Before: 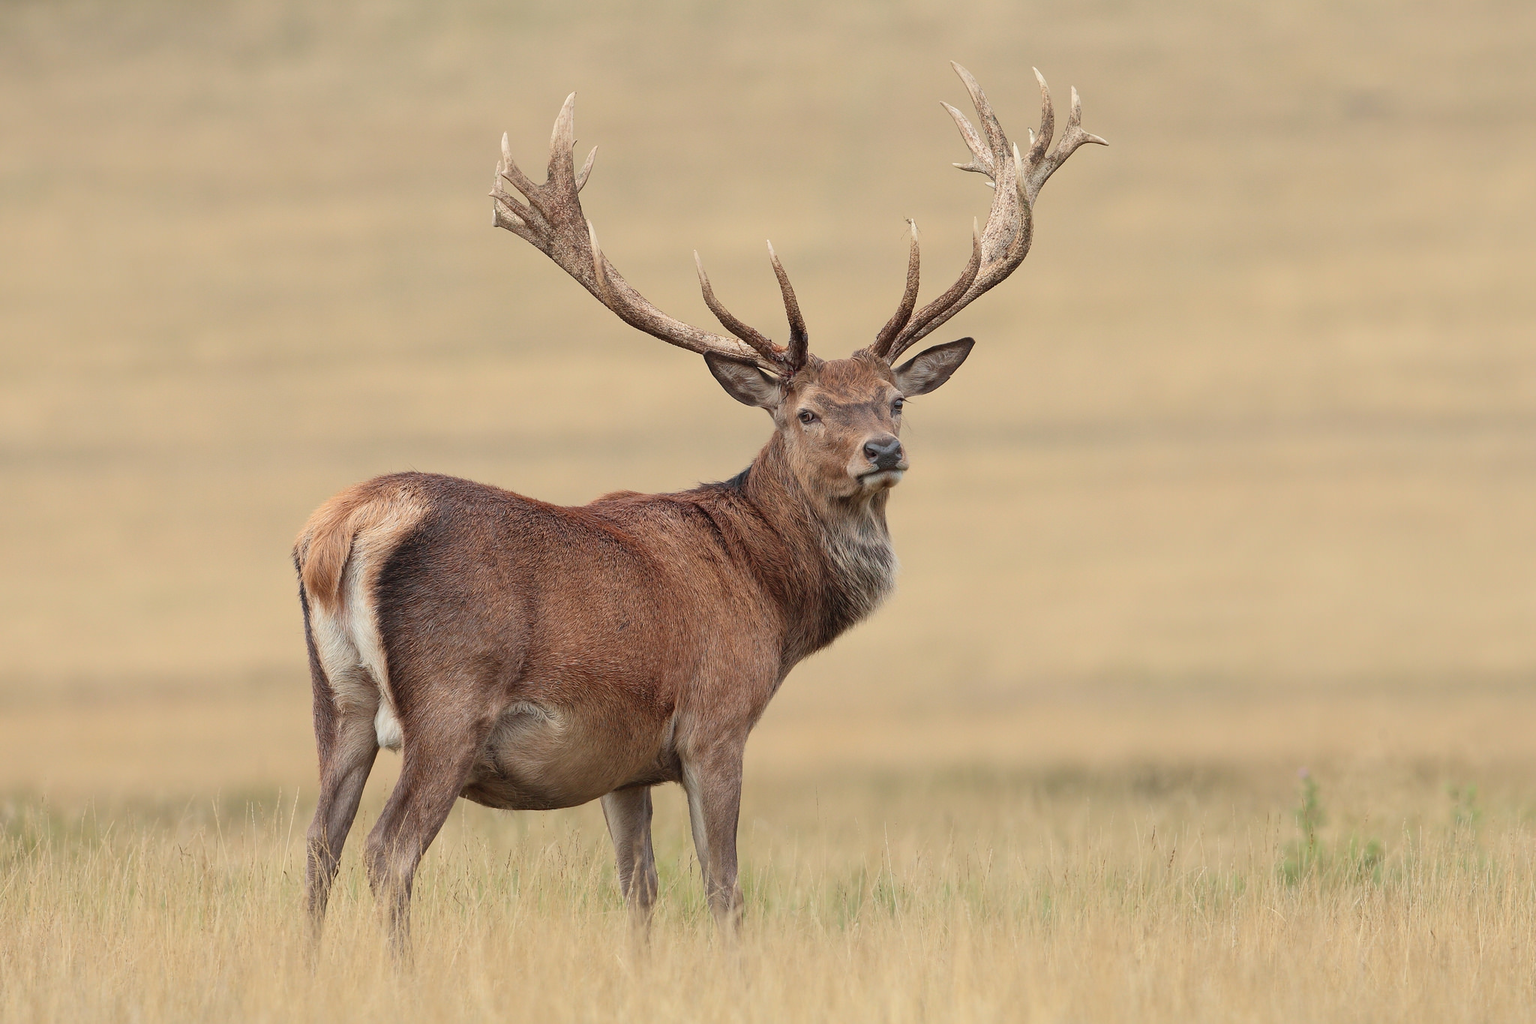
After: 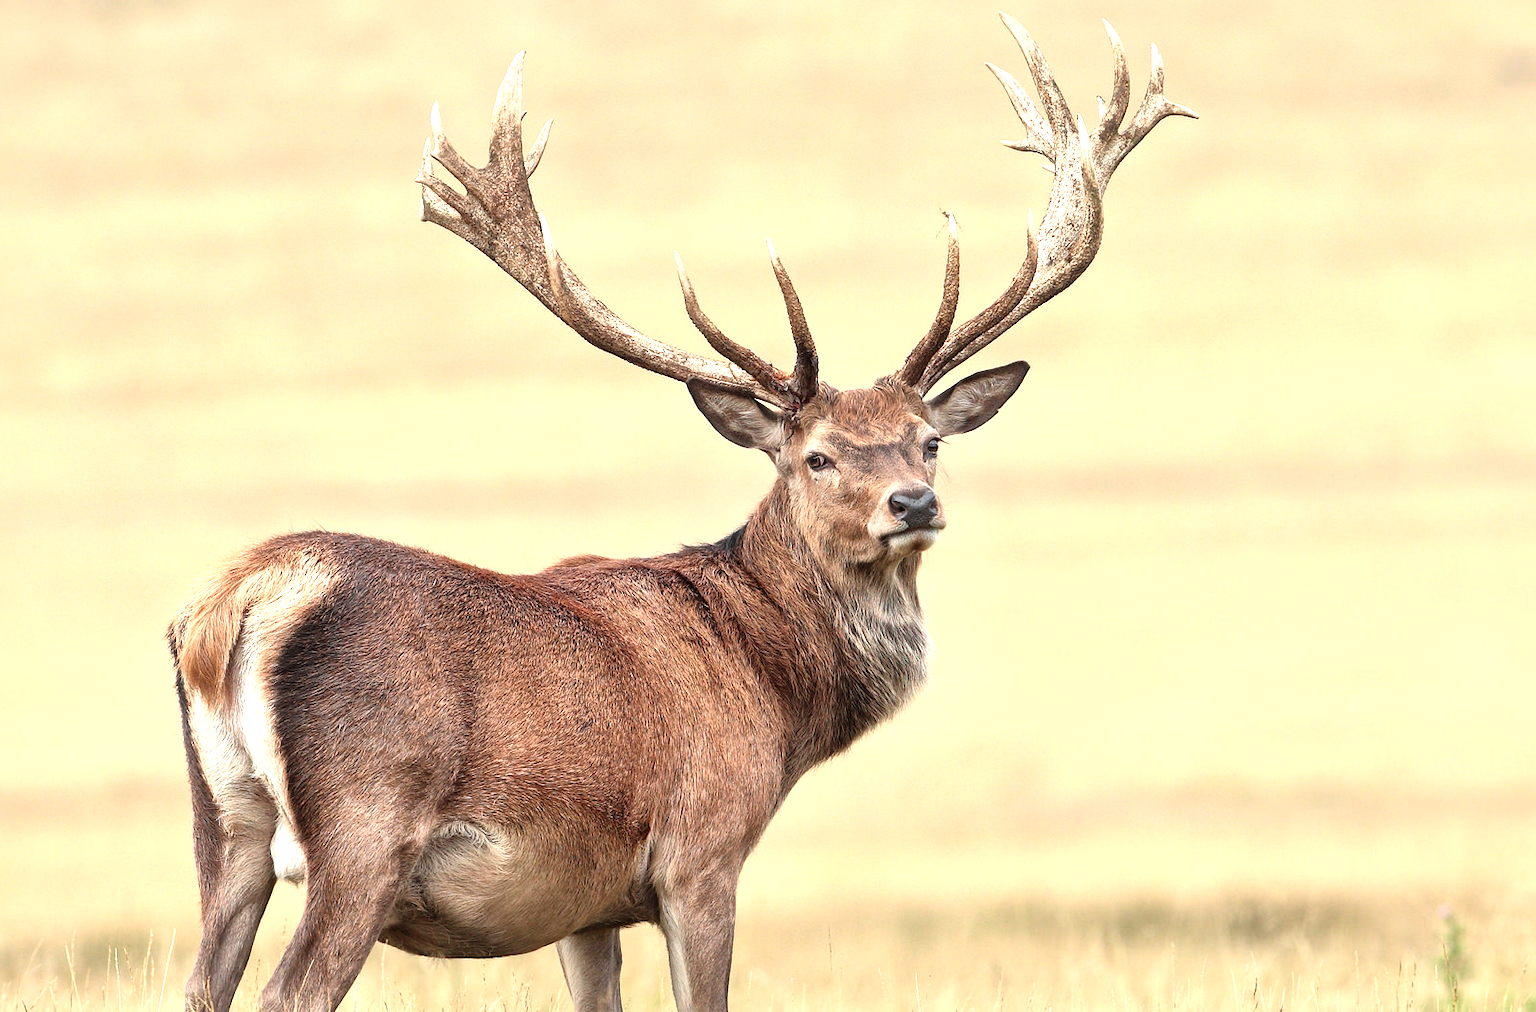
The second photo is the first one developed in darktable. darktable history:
levels: levels [0.031, 0.5, 0.969]
crop and rotate: left 10.481%, top 5.089%, right 10.394%, bottom 16.66%
local contrast: mode bilateral grid, contrast 25, coarseness 47, detail 151%, midtone range 0.2
exposure: exposure 0.926 EV, compensate exposure bias true, compensate highlight preservation false
